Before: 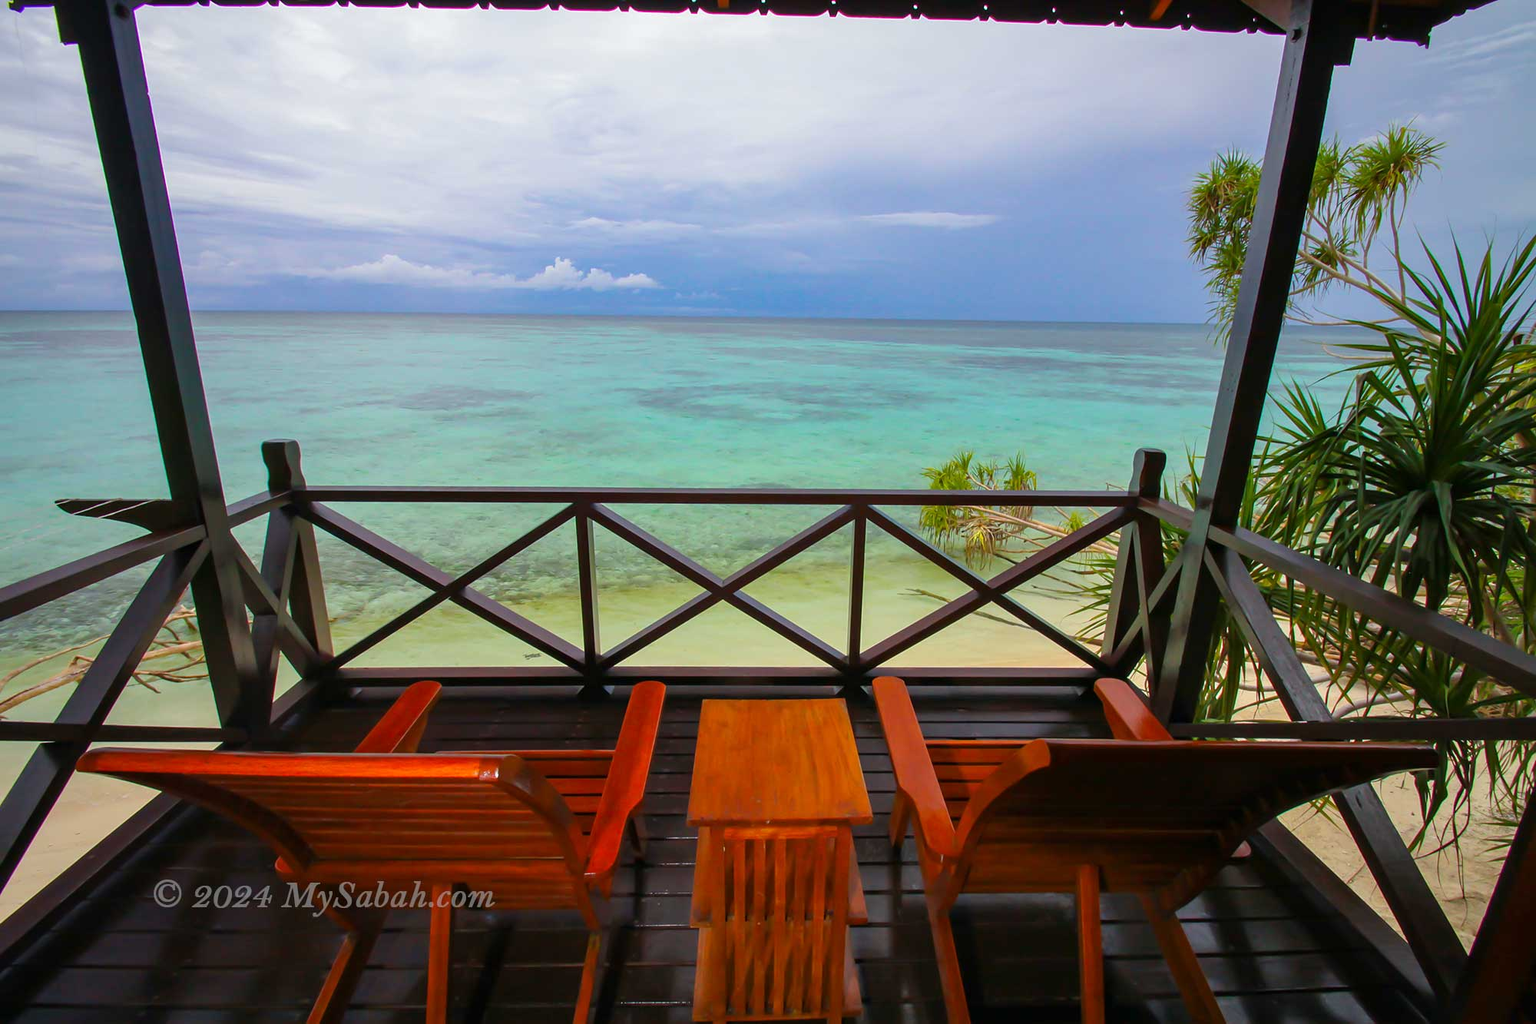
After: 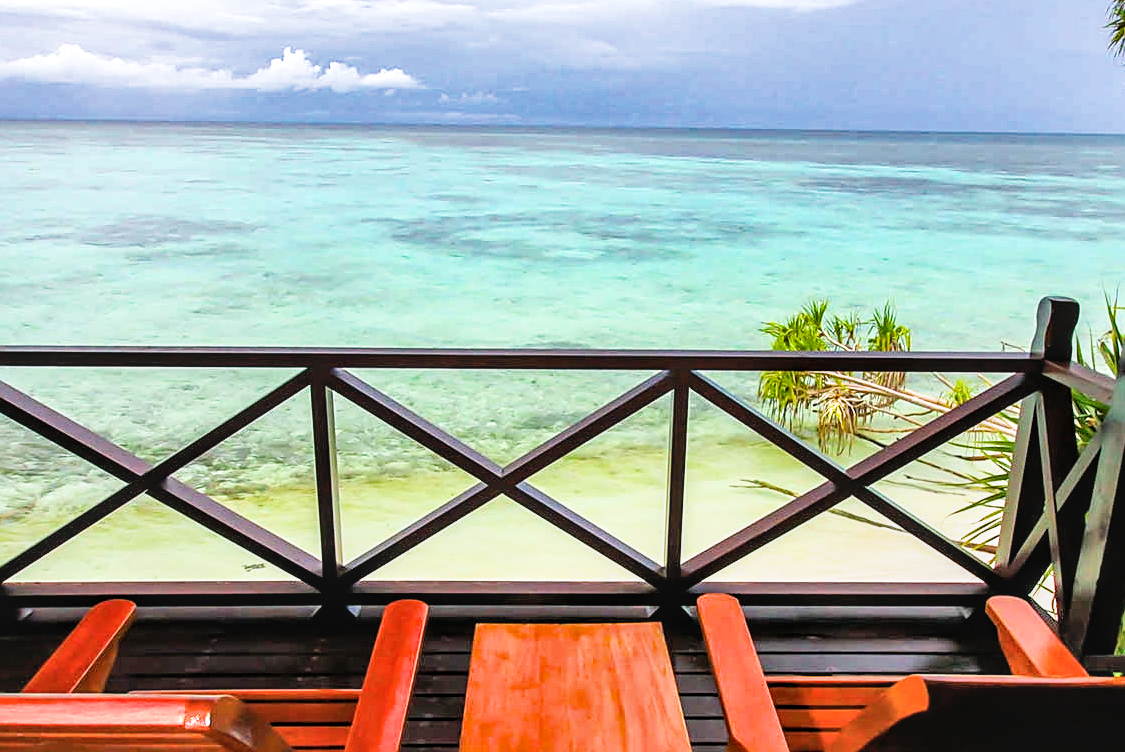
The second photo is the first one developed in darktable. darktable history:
sharpen: on, module defaults
local contrast: on, module defaults
filmic rgb: black relative exposure -5.01 EV, white relative exposure 3.19 EV, hardness 3.42, contrast 1.192, highlights saturation mix -49.65%
shadows and highlights: shadows 61.28, soften with gaussian
exposure: exposure 1.23 EV, compensate highlight preservation false
crop and rotate: left 21.964%, top 21.547%, right 21.767%, bottom 21.965%
